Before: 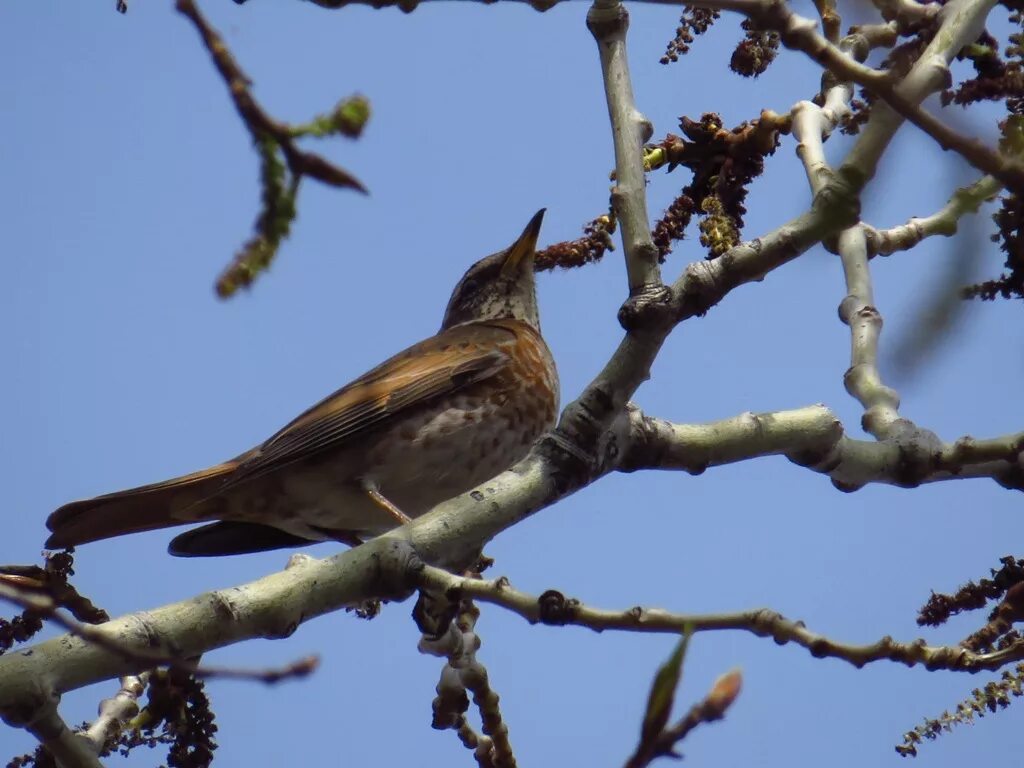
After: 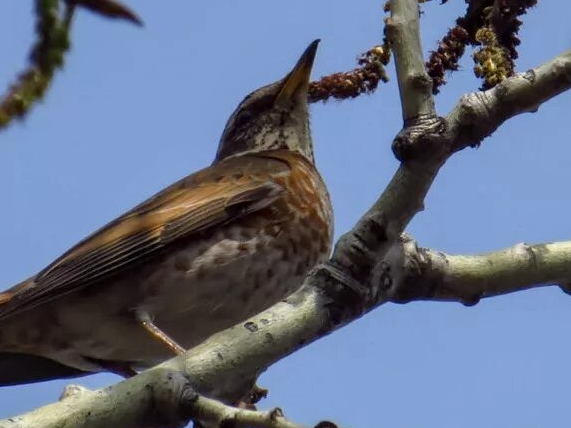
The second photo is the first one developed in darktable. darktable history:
crop and rotate: left 22.13%, top 22.054%, right 22.026%, bottom 22.102%
local contrast: on, module defaults
